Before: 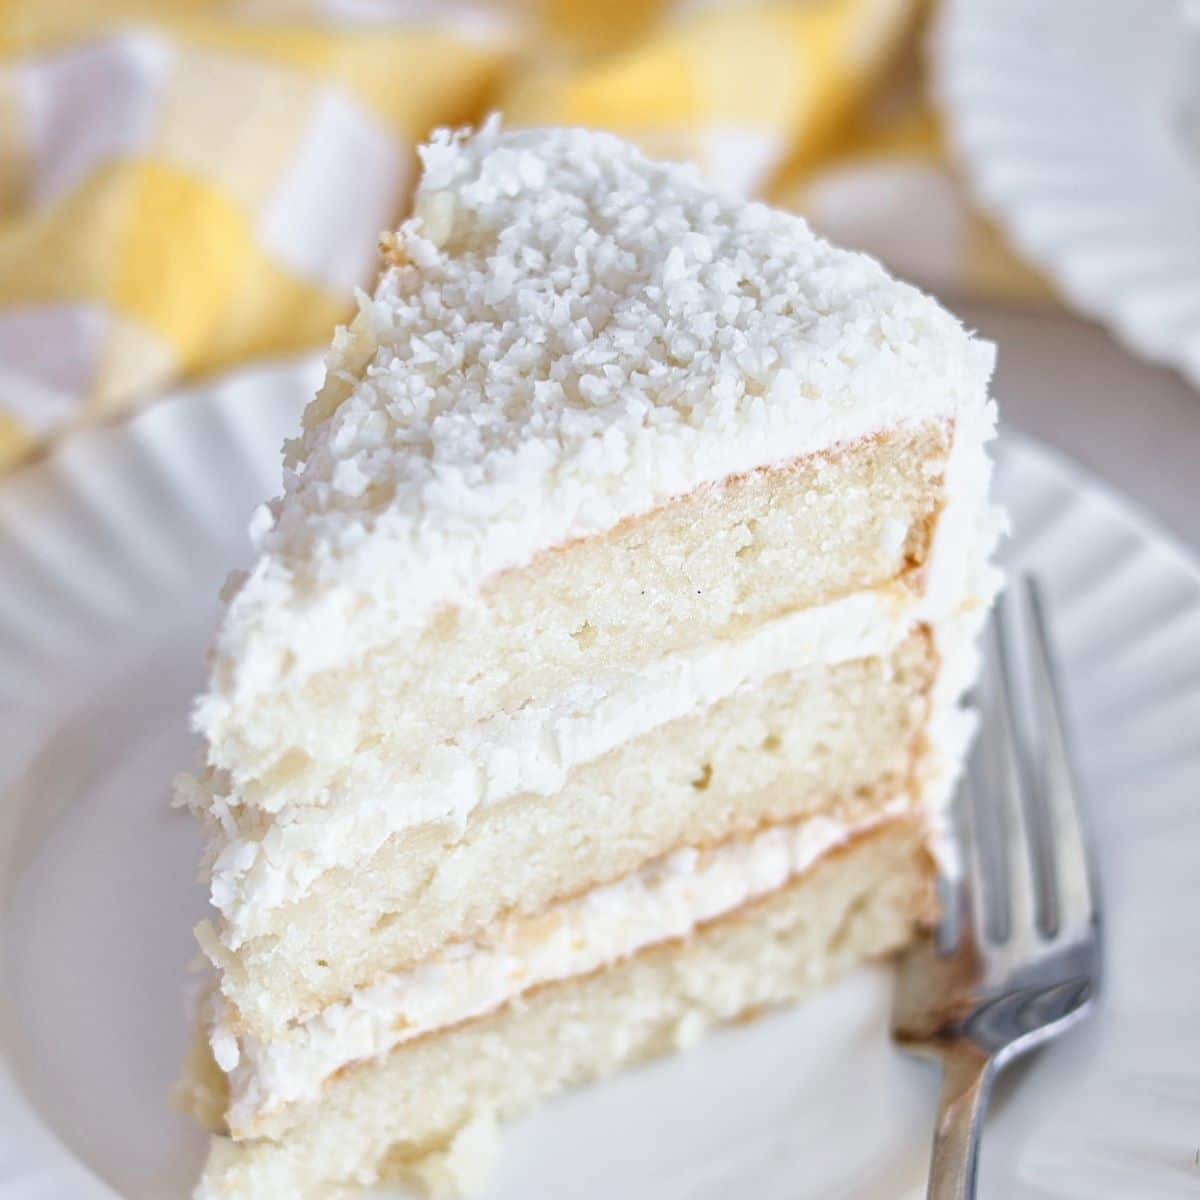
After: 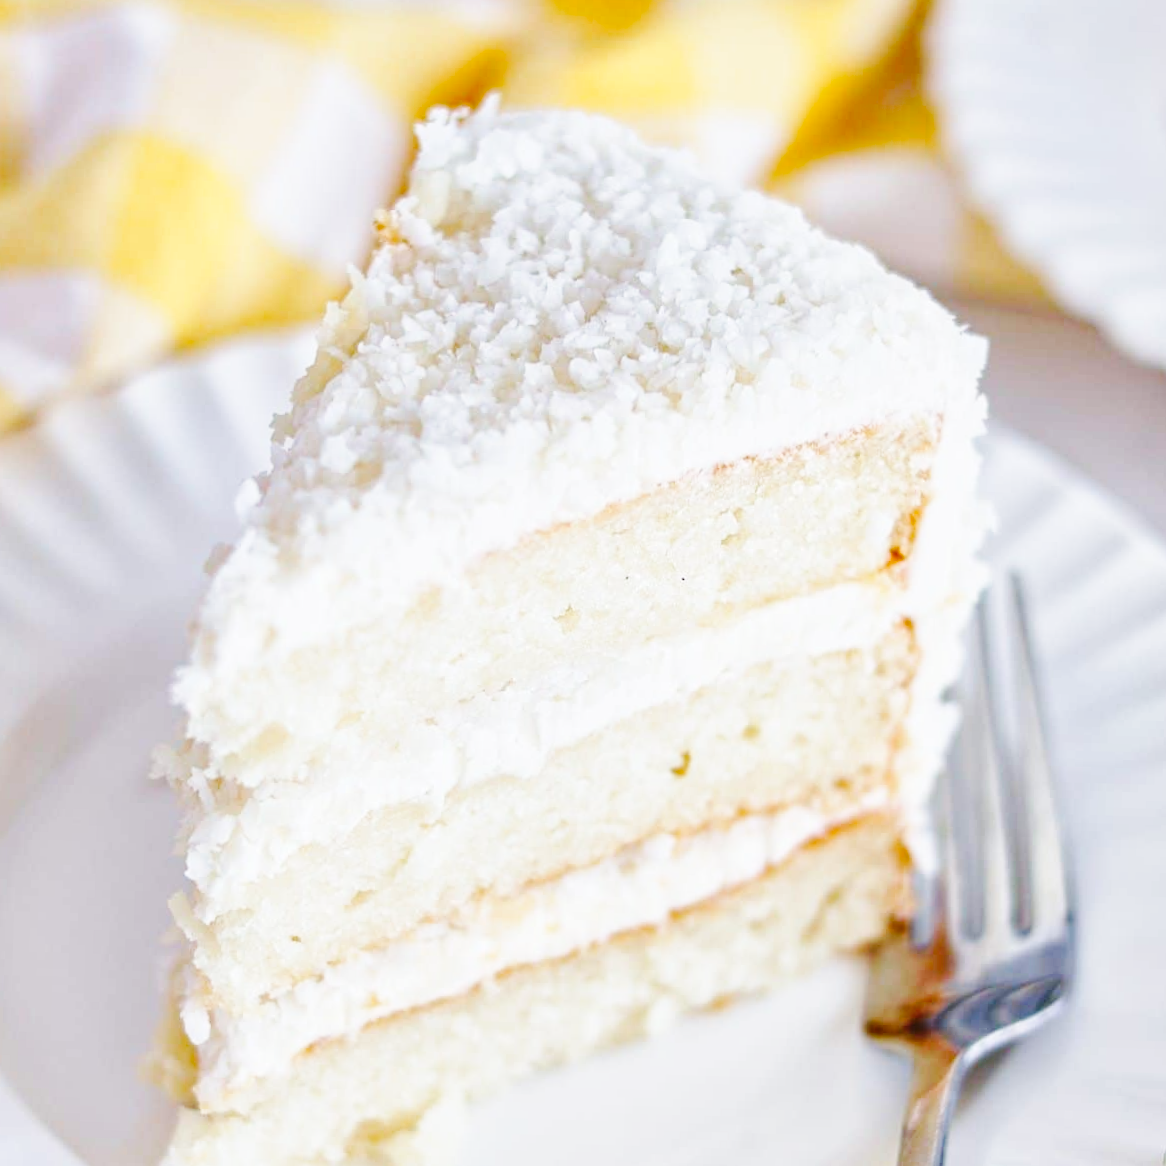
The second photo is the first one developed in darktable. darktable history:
color balance rgb: perceptual saturation grading › global saturation 35%, perceptual saturation grading › highlights -30%, perceptual saturation grading › shadows 35%, perceptual brilliance grading › global brilliance 3%, perceptual brilliance grading › highlights -3%, perceptual brilliance grading › shadows 3%
crop and rotate: angle -1.69°
base curve: curves: ch0 [(0, 0) (0.036, 0.025) (0.121, 0.166) (0.206, 0.329) (0.605, 0.79) (1, 1)], preserve colors none
